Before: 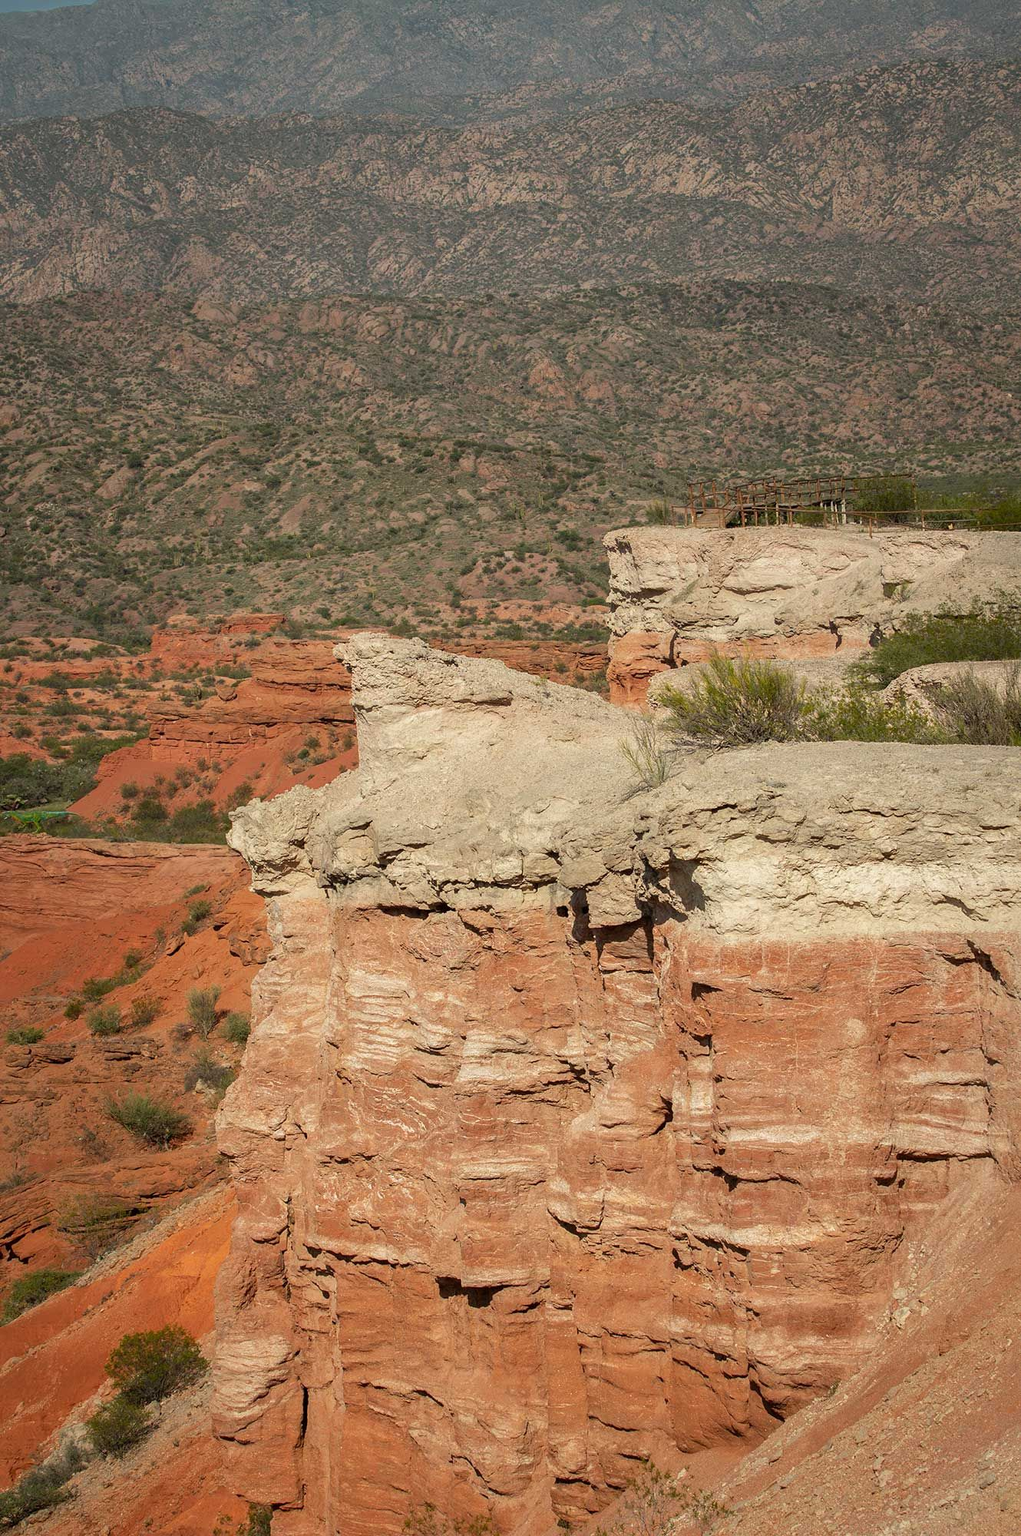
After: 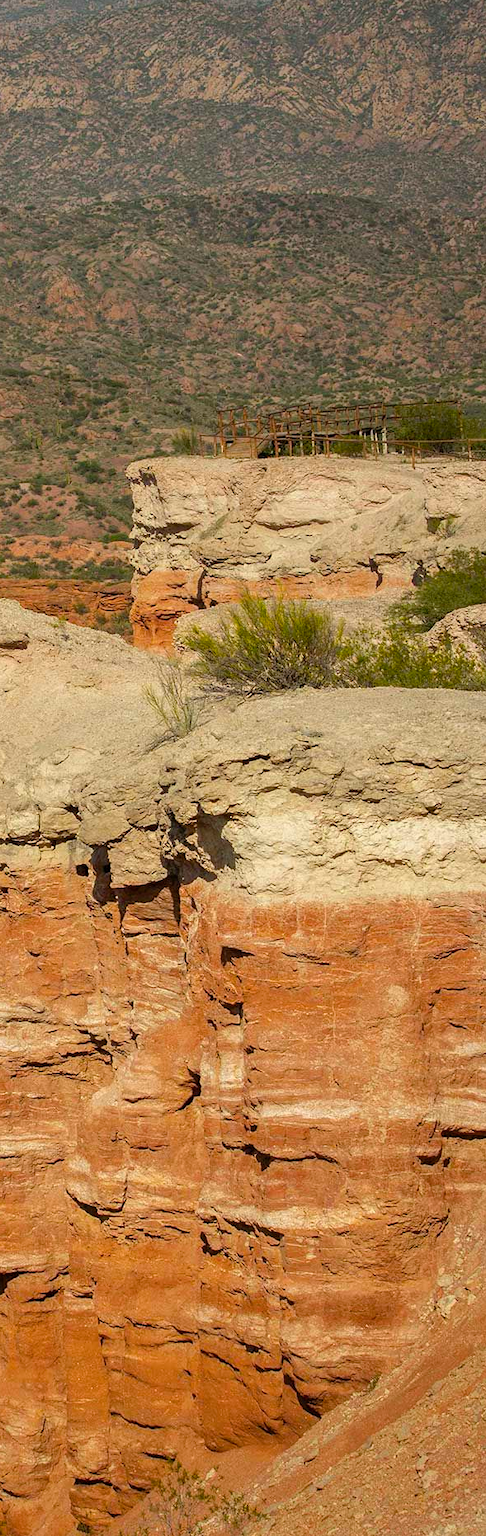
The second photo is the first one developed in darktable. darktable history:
crop: left 47.628%, top 6.643%, right 7.874%
color balance rgb: perceptual saturation grading › global saturation 25%, global vibrance 20%
